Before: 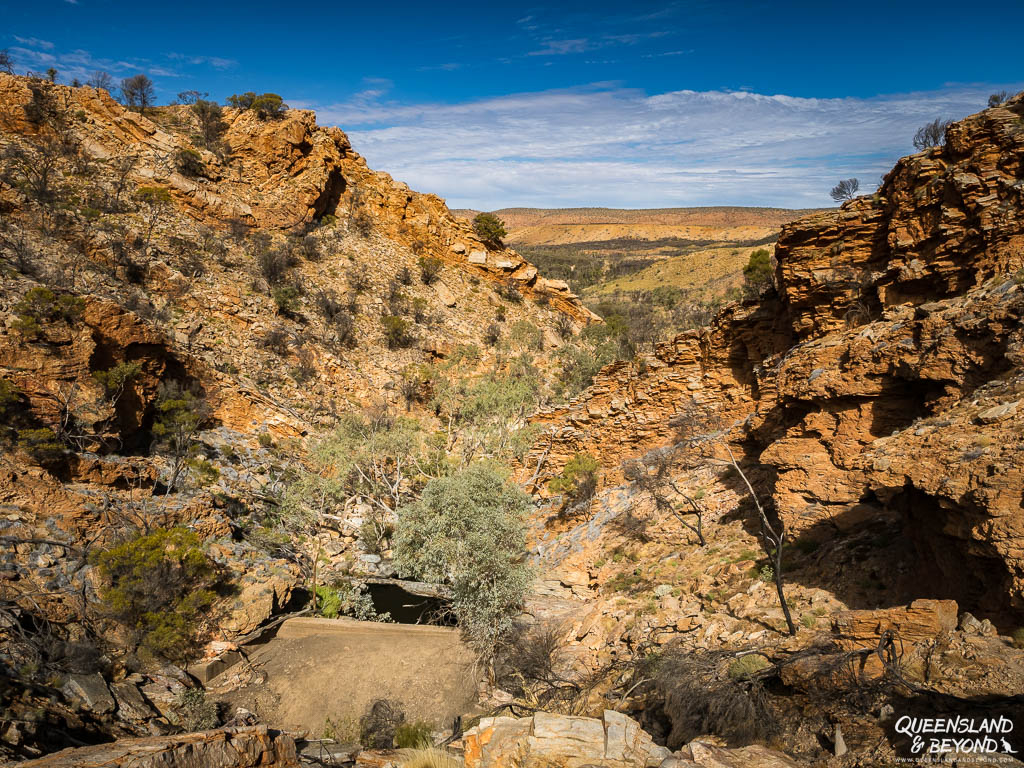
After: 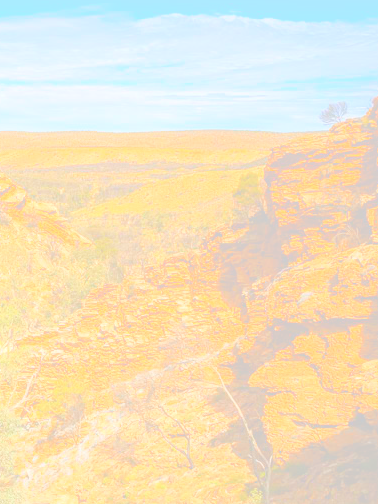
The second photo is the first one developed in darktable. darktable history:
local contrast: on, module defaults
bloom: size 70%, threshold 25%, strength 70%
crop and rotate: left 49.936%, top 10.094%, right 13.136%, bottom 24.256%
